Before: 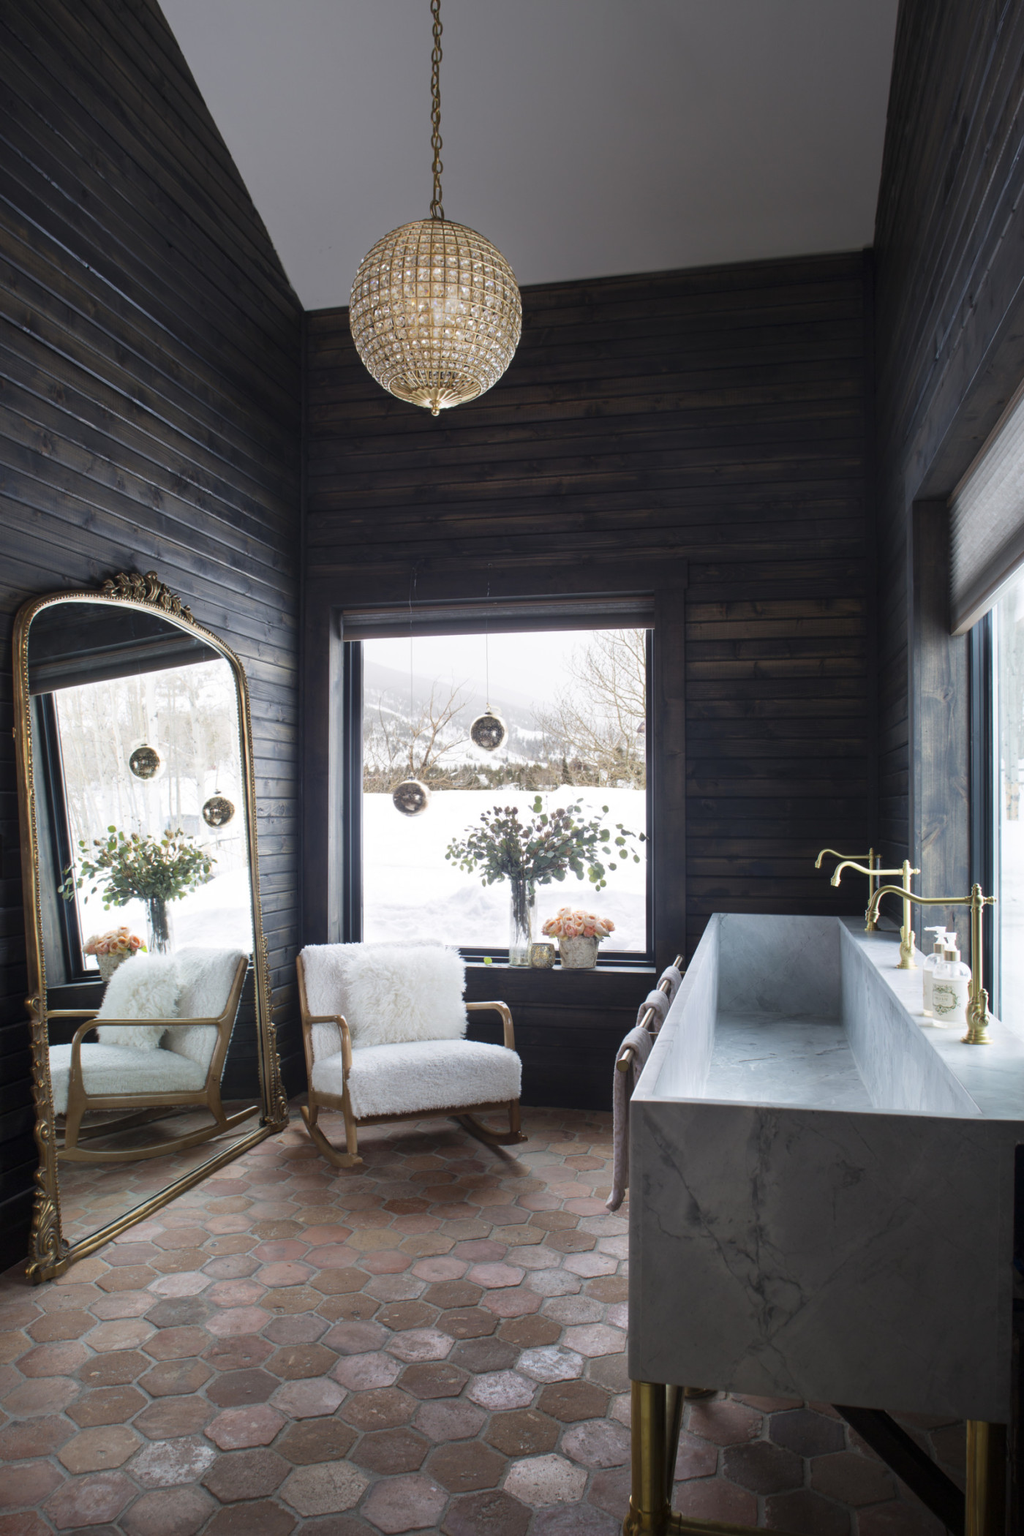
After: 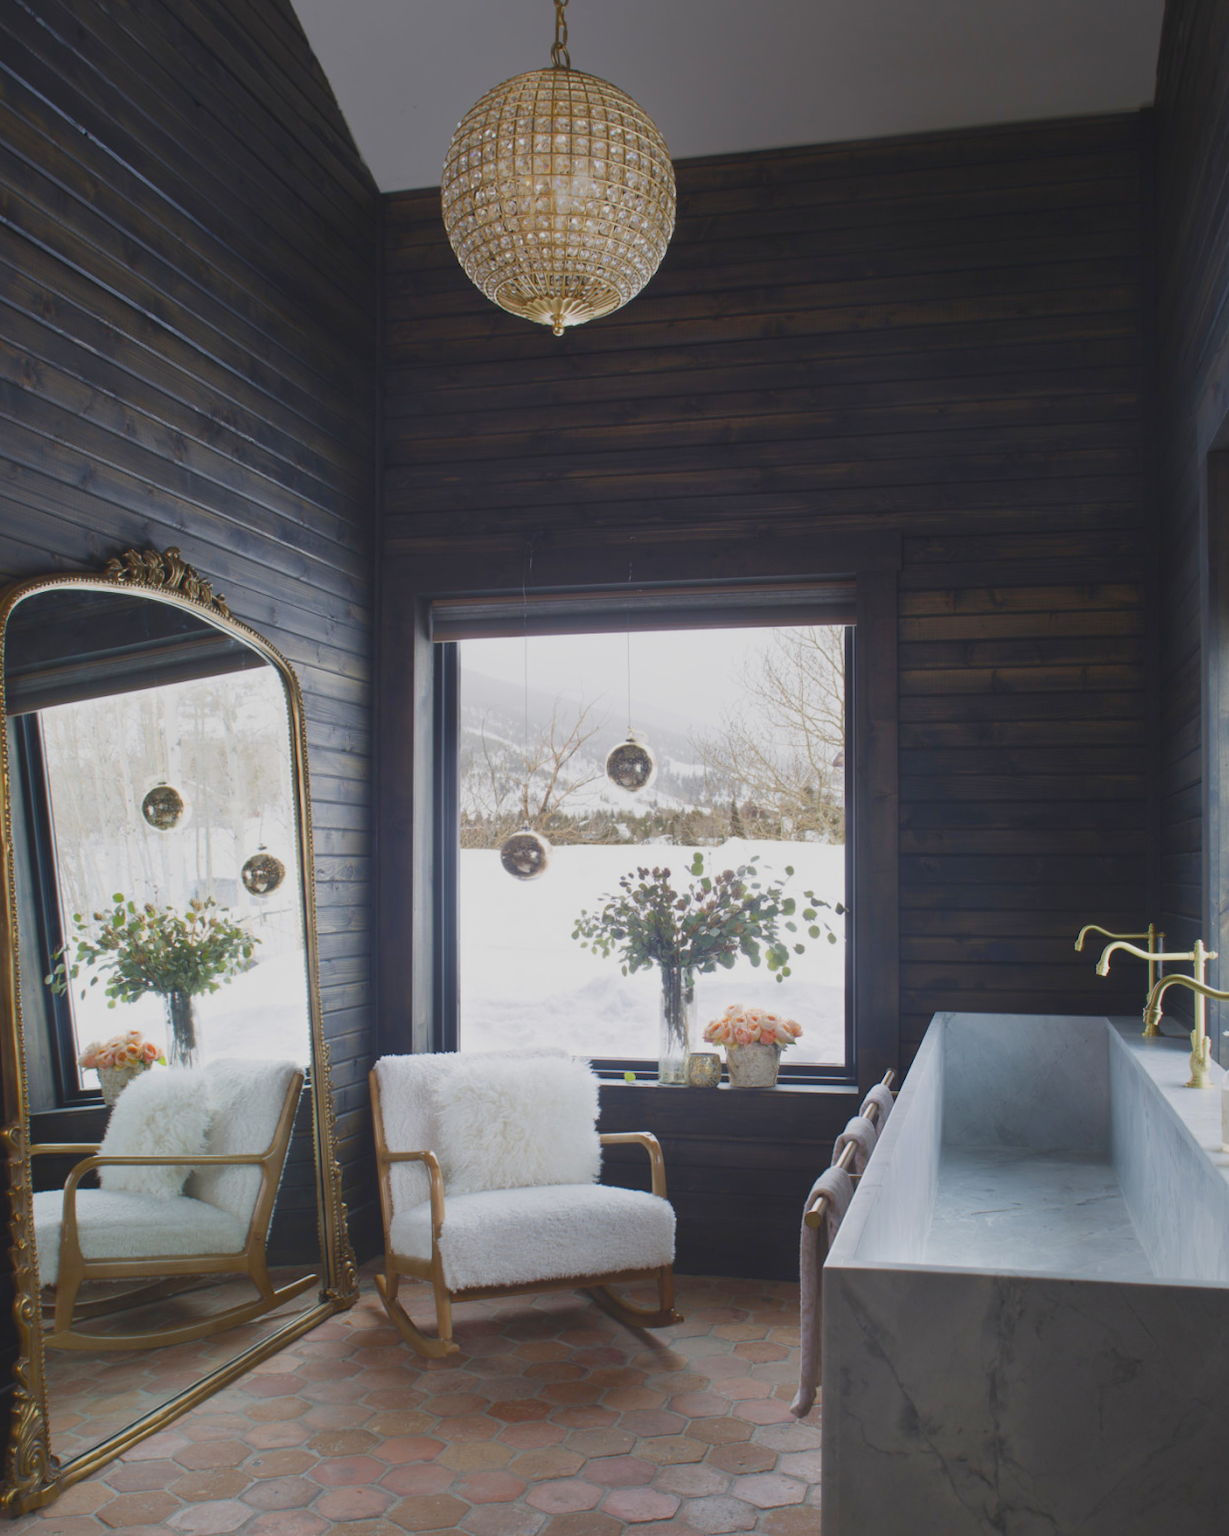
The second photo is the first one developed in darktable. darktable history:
local contrast: detail 70%
crop and rotate: left 2.451%, top 11.014%, right 9.258%, bottom 15.455%
color balance rgb: perceptual saturation grading › global saturation 13.668%, perceptual saturation grading › highlights -25.876%, perceptual saturation grading › shadows 25.073%
